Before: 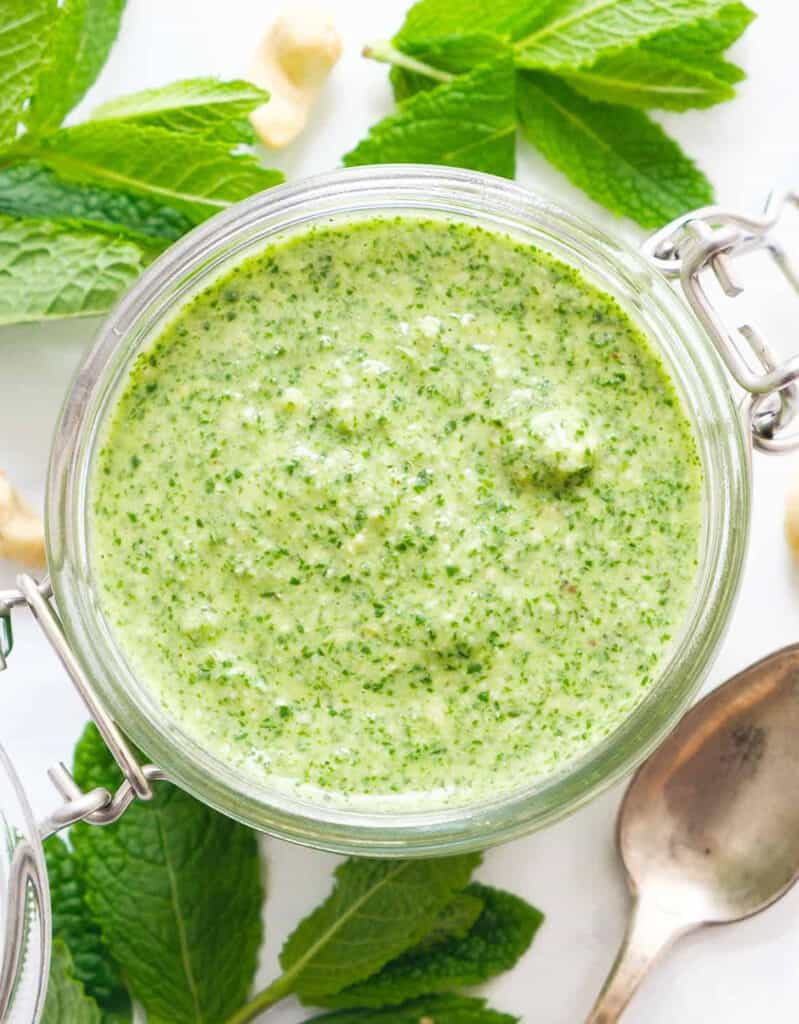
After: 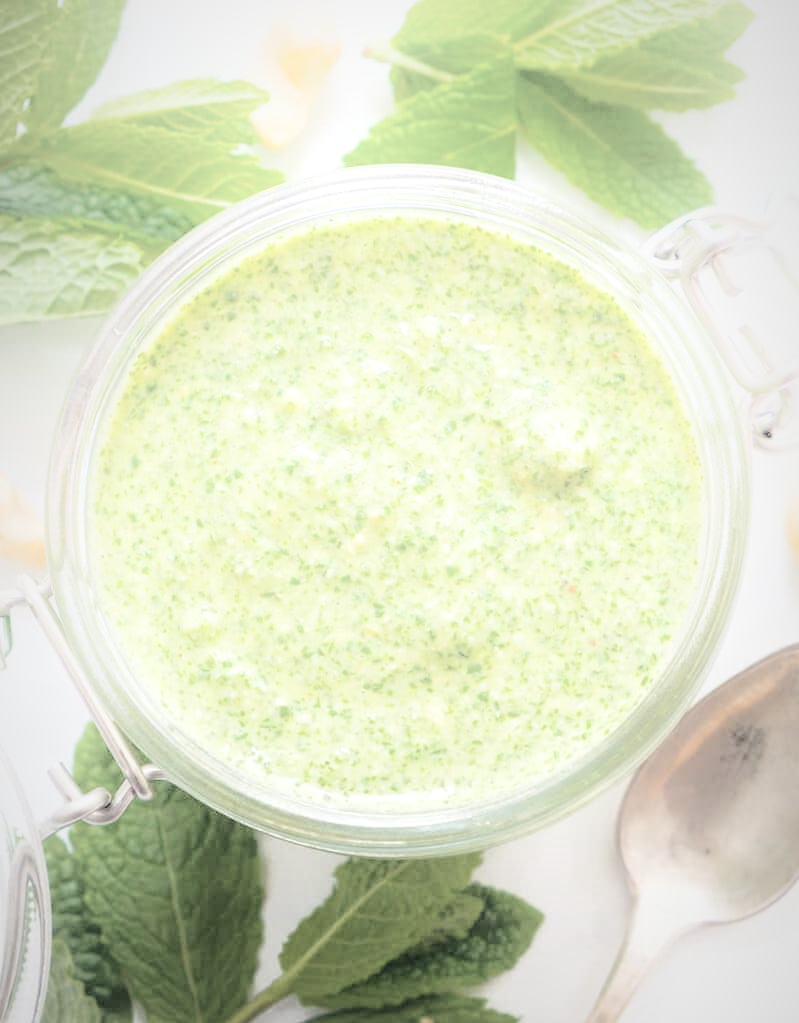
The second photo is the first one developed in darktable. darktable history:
crop: bottom 0.054%
color balance rgb: perceptual saturation grading › global saturation 19.693%
contrast brightness saturation: brightness 0.187, saturation -0.489
shadows and highlights: highlights 70.84, soften with gaussian
vignetting: fall-off start 72.81%, fall-off radius 107.95%, width/height ratio 0.731
levels: white 99.97%
local contrast: on, module defaults
